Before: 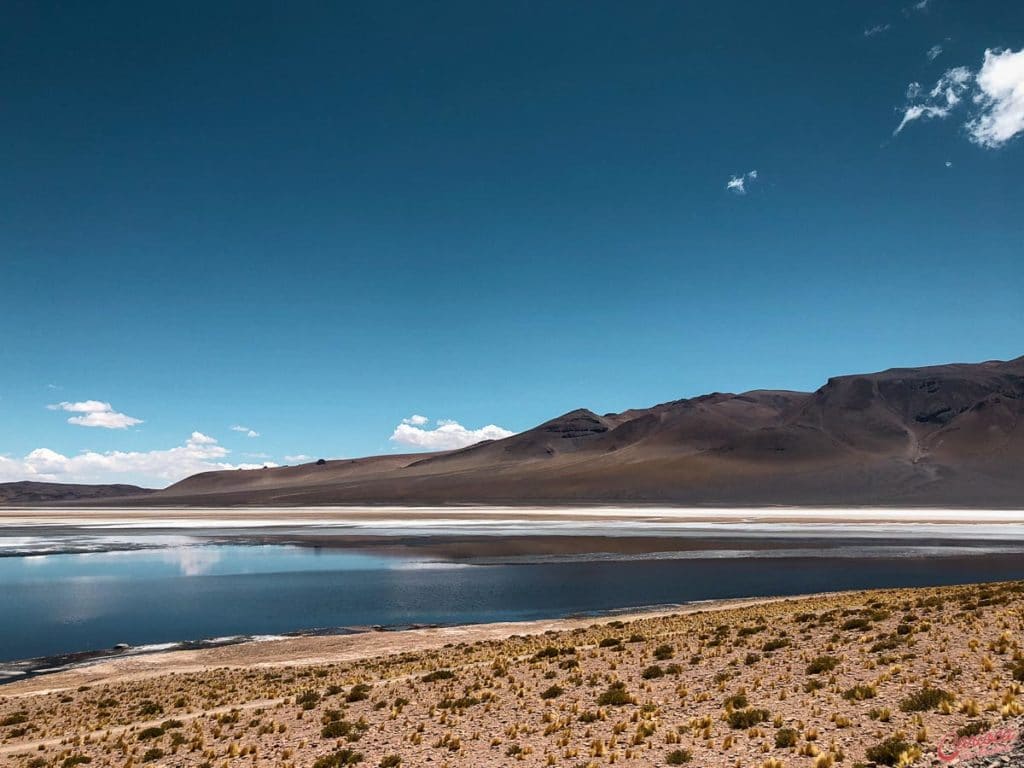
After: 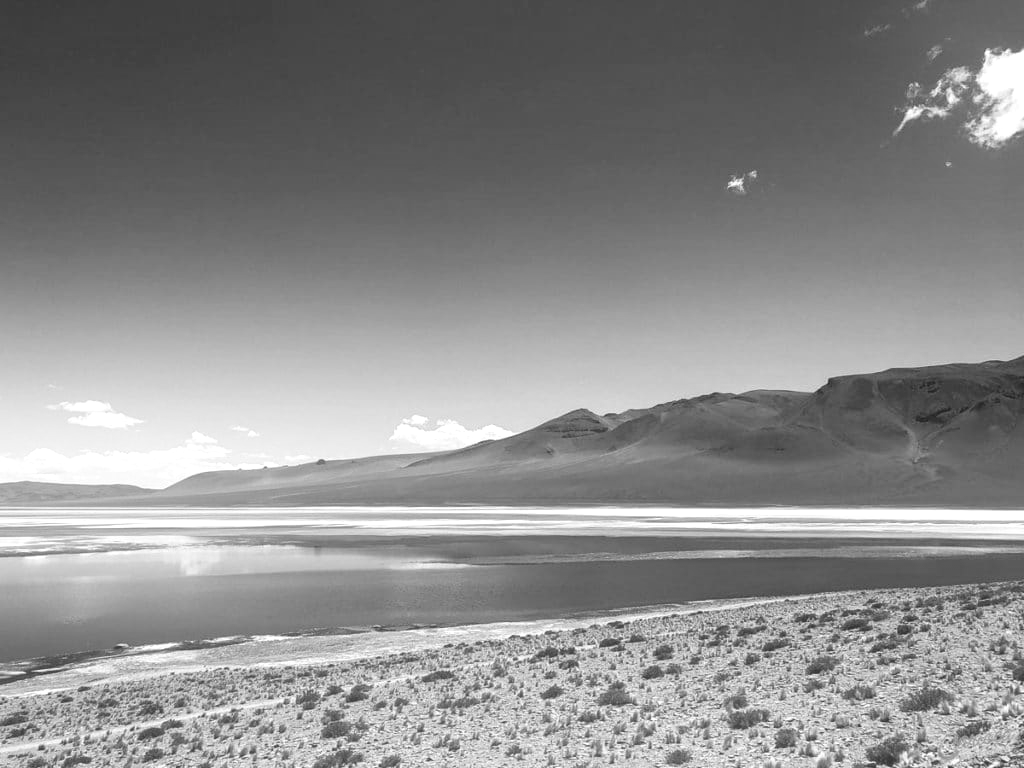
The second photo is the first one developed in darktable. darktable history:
exposure: black level correction 0, exposure 0.5 EV, compensate exposure bias true, compensate highlight preservation false
monochrome: size 3.1
bloom: on, module defaults
